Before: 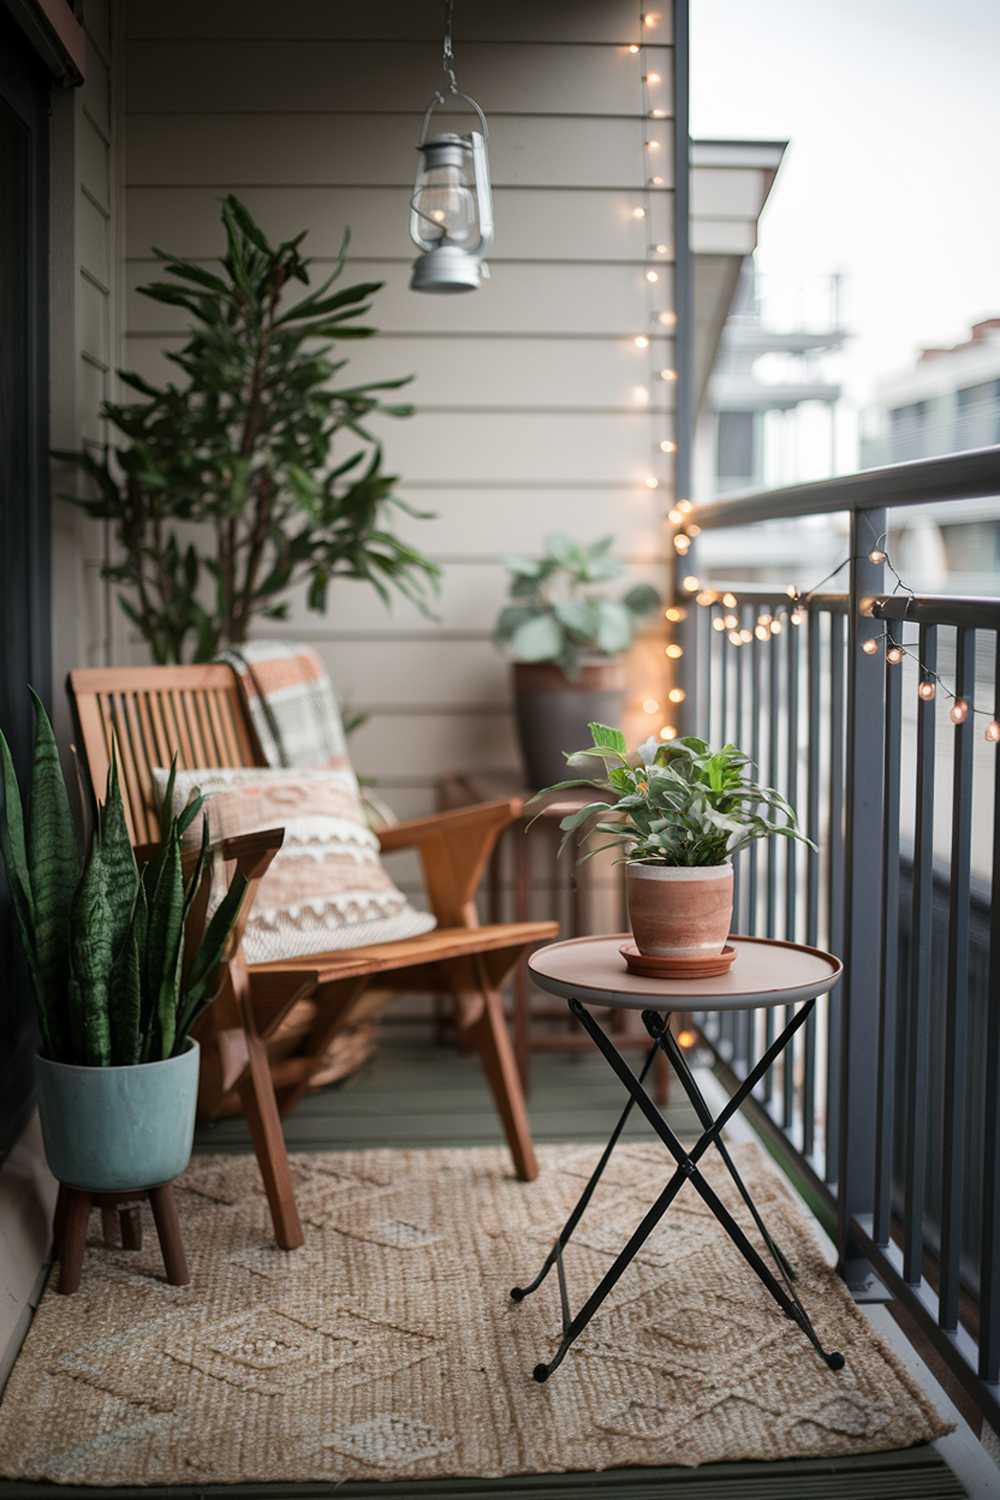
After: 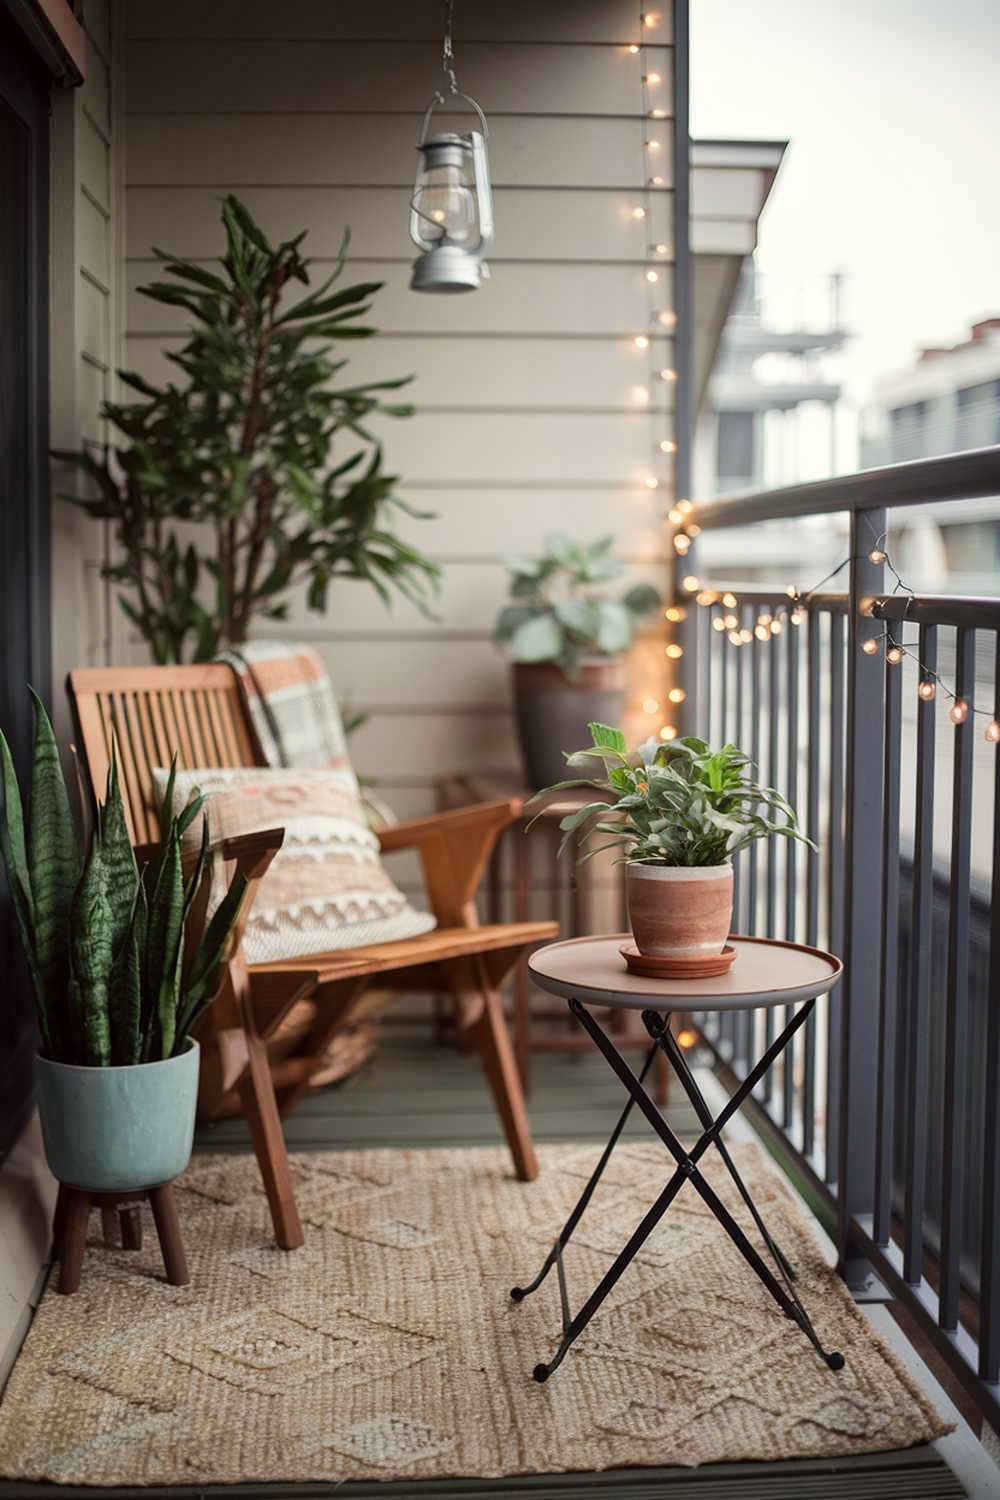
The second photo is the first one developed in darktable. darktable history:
shadows and highlights: radius 264.75, soften with gaussian
color correction: highlights a* -0.95, highlights b* 4.5, shadows a* 3.55
